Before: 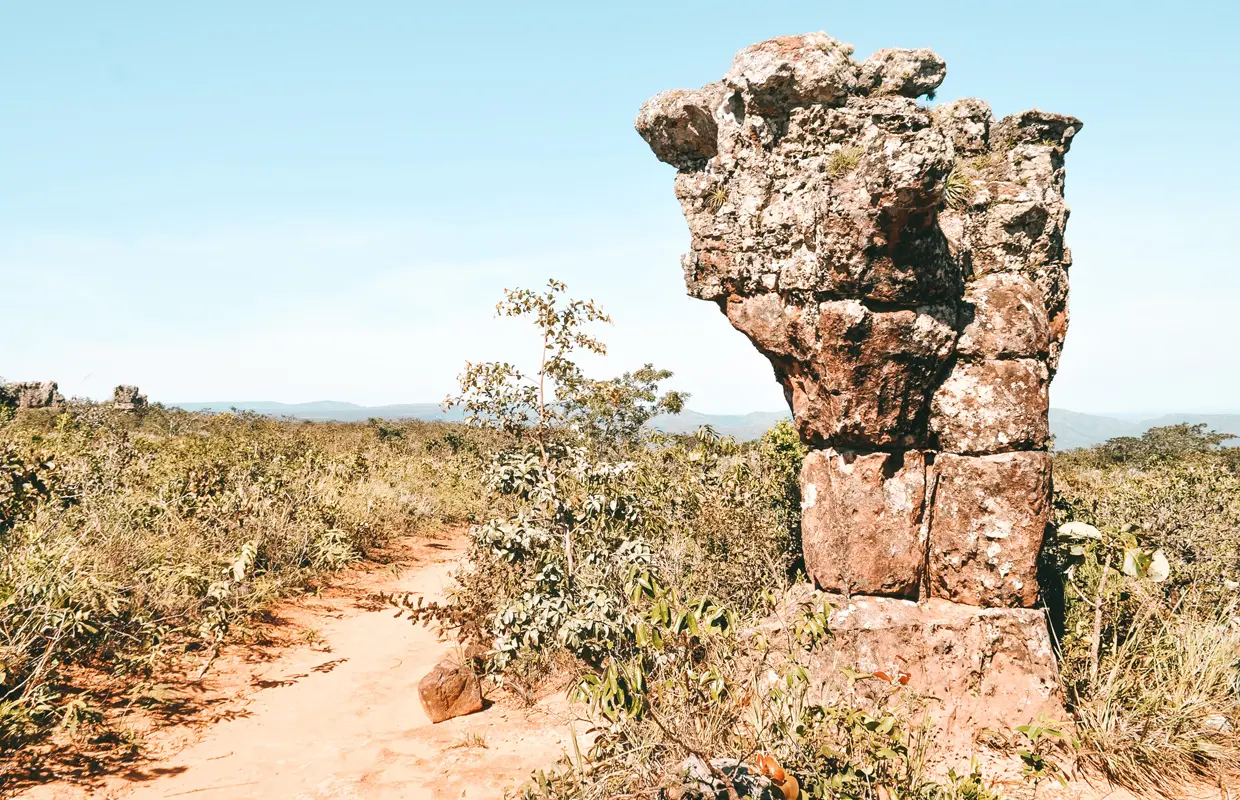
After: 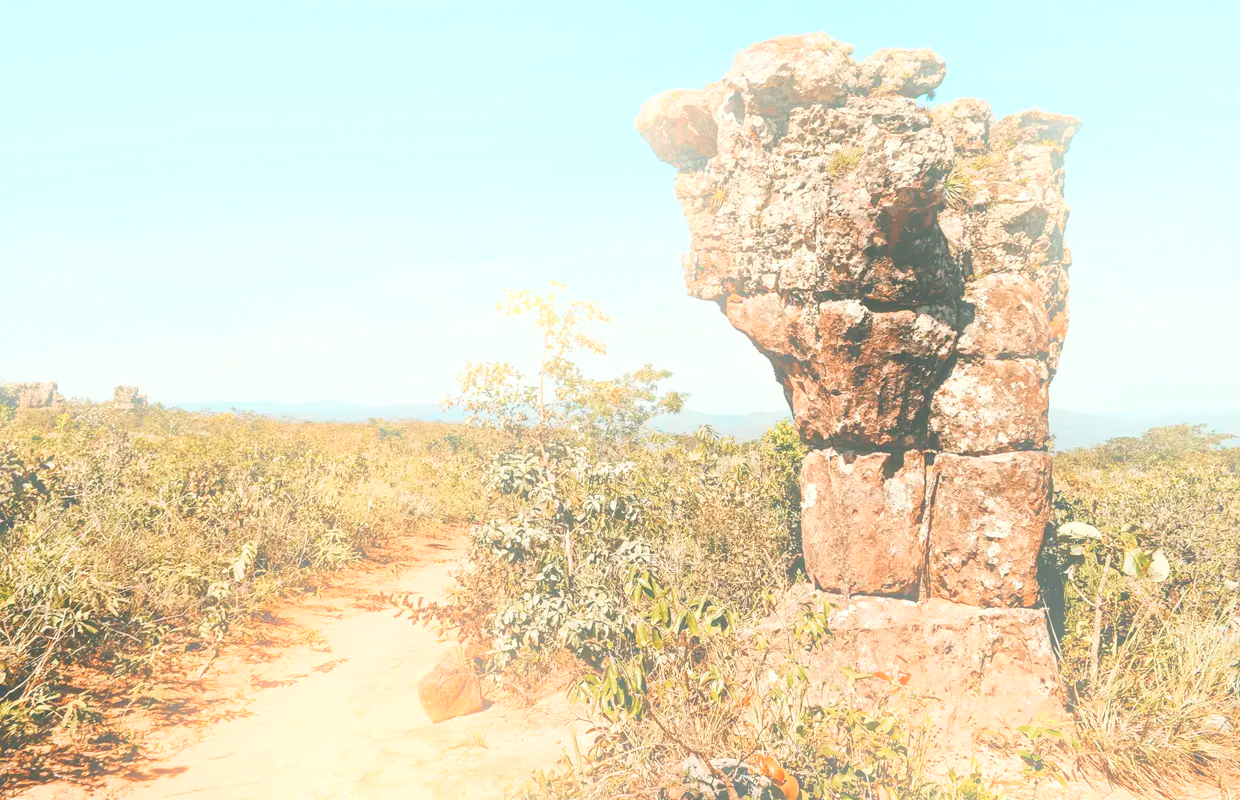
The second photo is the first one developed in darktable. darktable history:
color correction: highlights a* -2.68, highlights b* 2.57
bloom: on, module defaults
